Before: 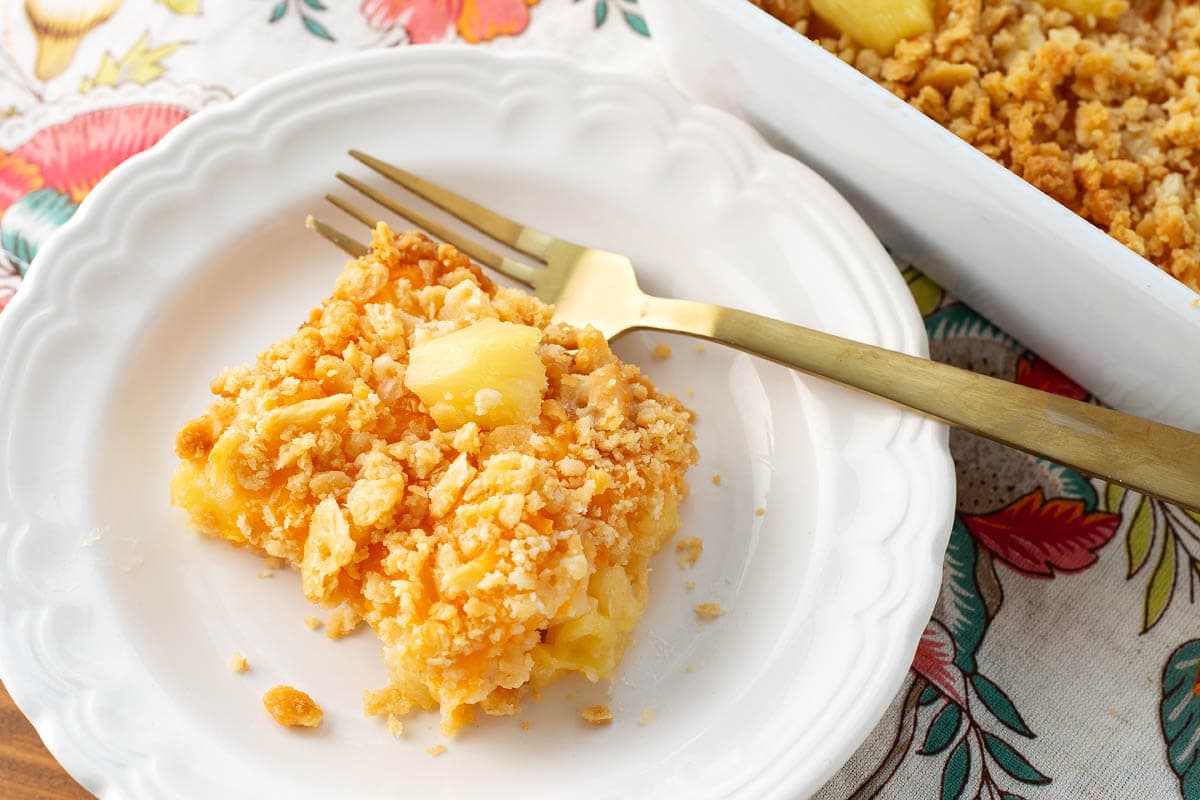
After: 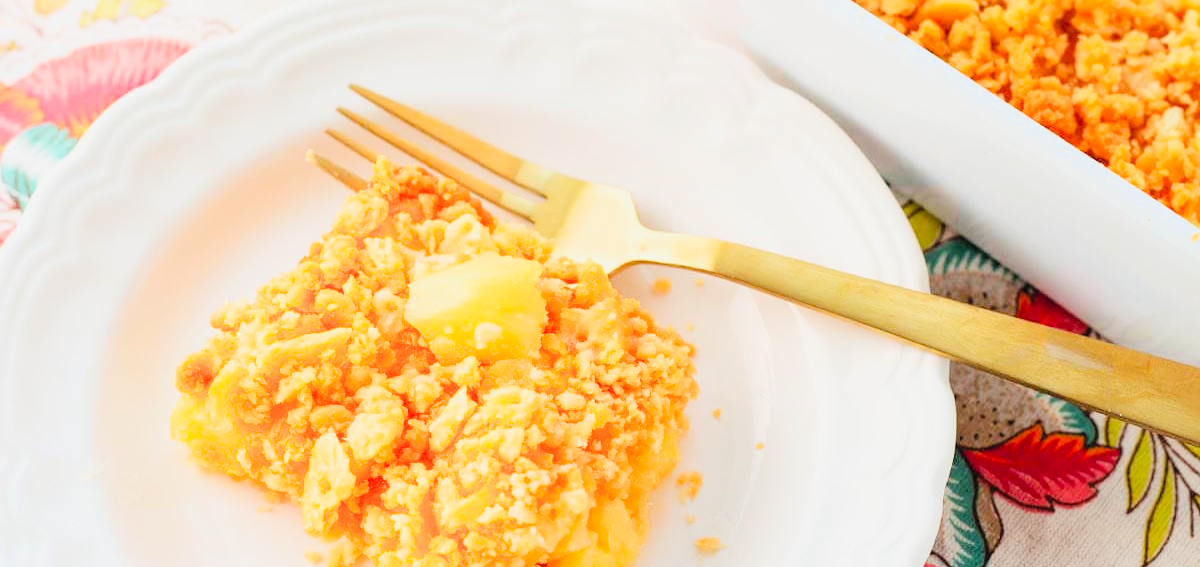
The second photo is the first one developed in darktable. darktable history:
contrast brightness saturation: contrast 0.068, brightness 0.172, saturation 0.41
filmic rgb: black relative exposure -7.3 EV, white relative exposure 5.05 EV, hardness 3.2
exposure: black level correction 0, exposure 1.2 EV, compensate highlight preservation false
crop and rotate: top 8.379%, bottom 20.65%
